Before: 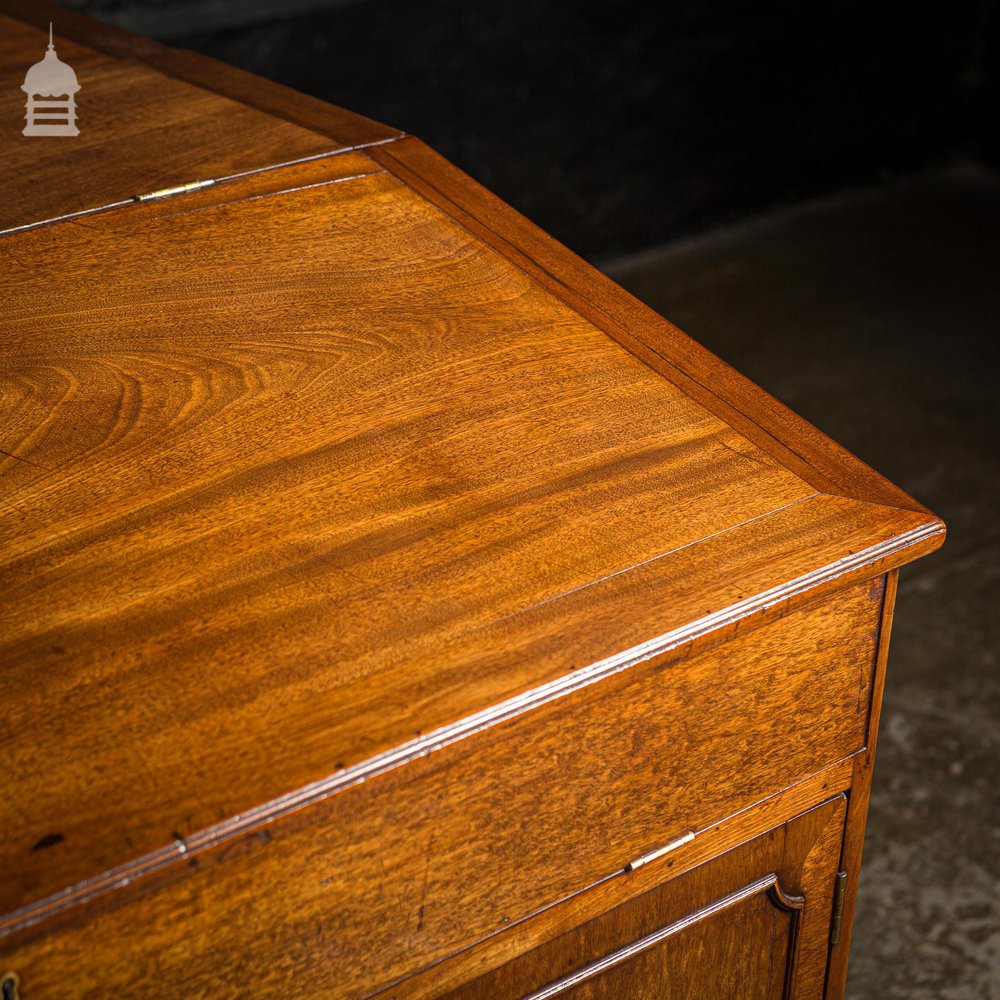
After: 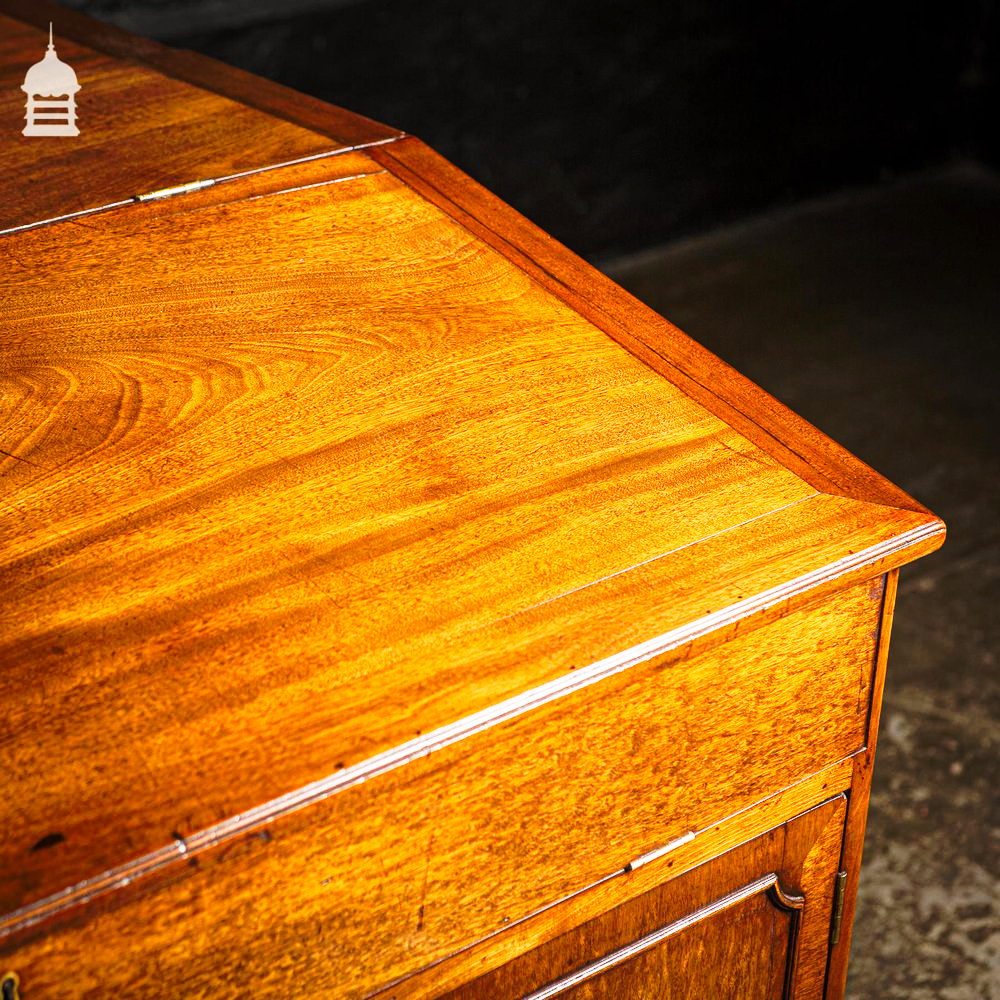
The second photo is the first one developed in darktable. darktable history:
tone curve: curves: ch0 [(0, 0) (0.003, 0.003) (0.011, 0.013) (0.025, 0.028) (0.044, 0.05) (0.069, 0.078) (0.1, 0.113) (0.136, 0.153) (0.177, 0.2) (0.224, 0.271) (0.277, 0.374) (0.335, 0.47) (0.399, 0.574) (0.468, 0.688) (0.543, 0.79) (0.623, 0.859) (0.709, 0.919) (0.801, 0.957) (0.898, 0.978) (1, 1)], preserve colors none
